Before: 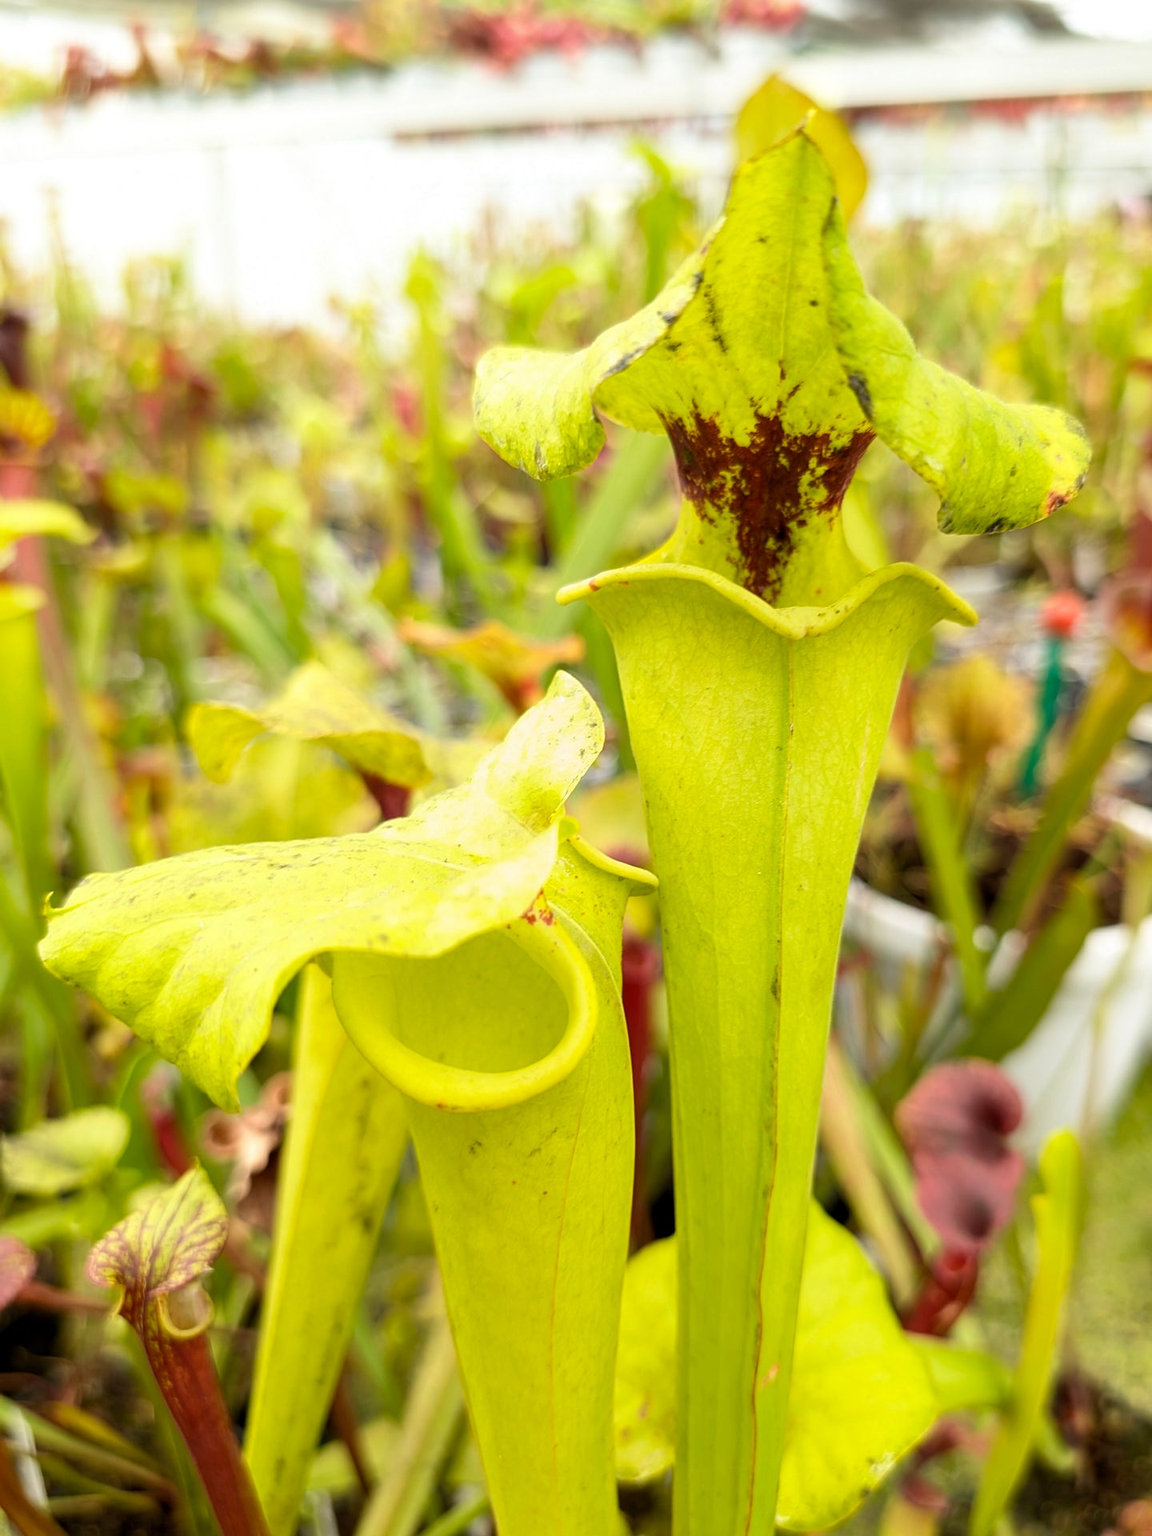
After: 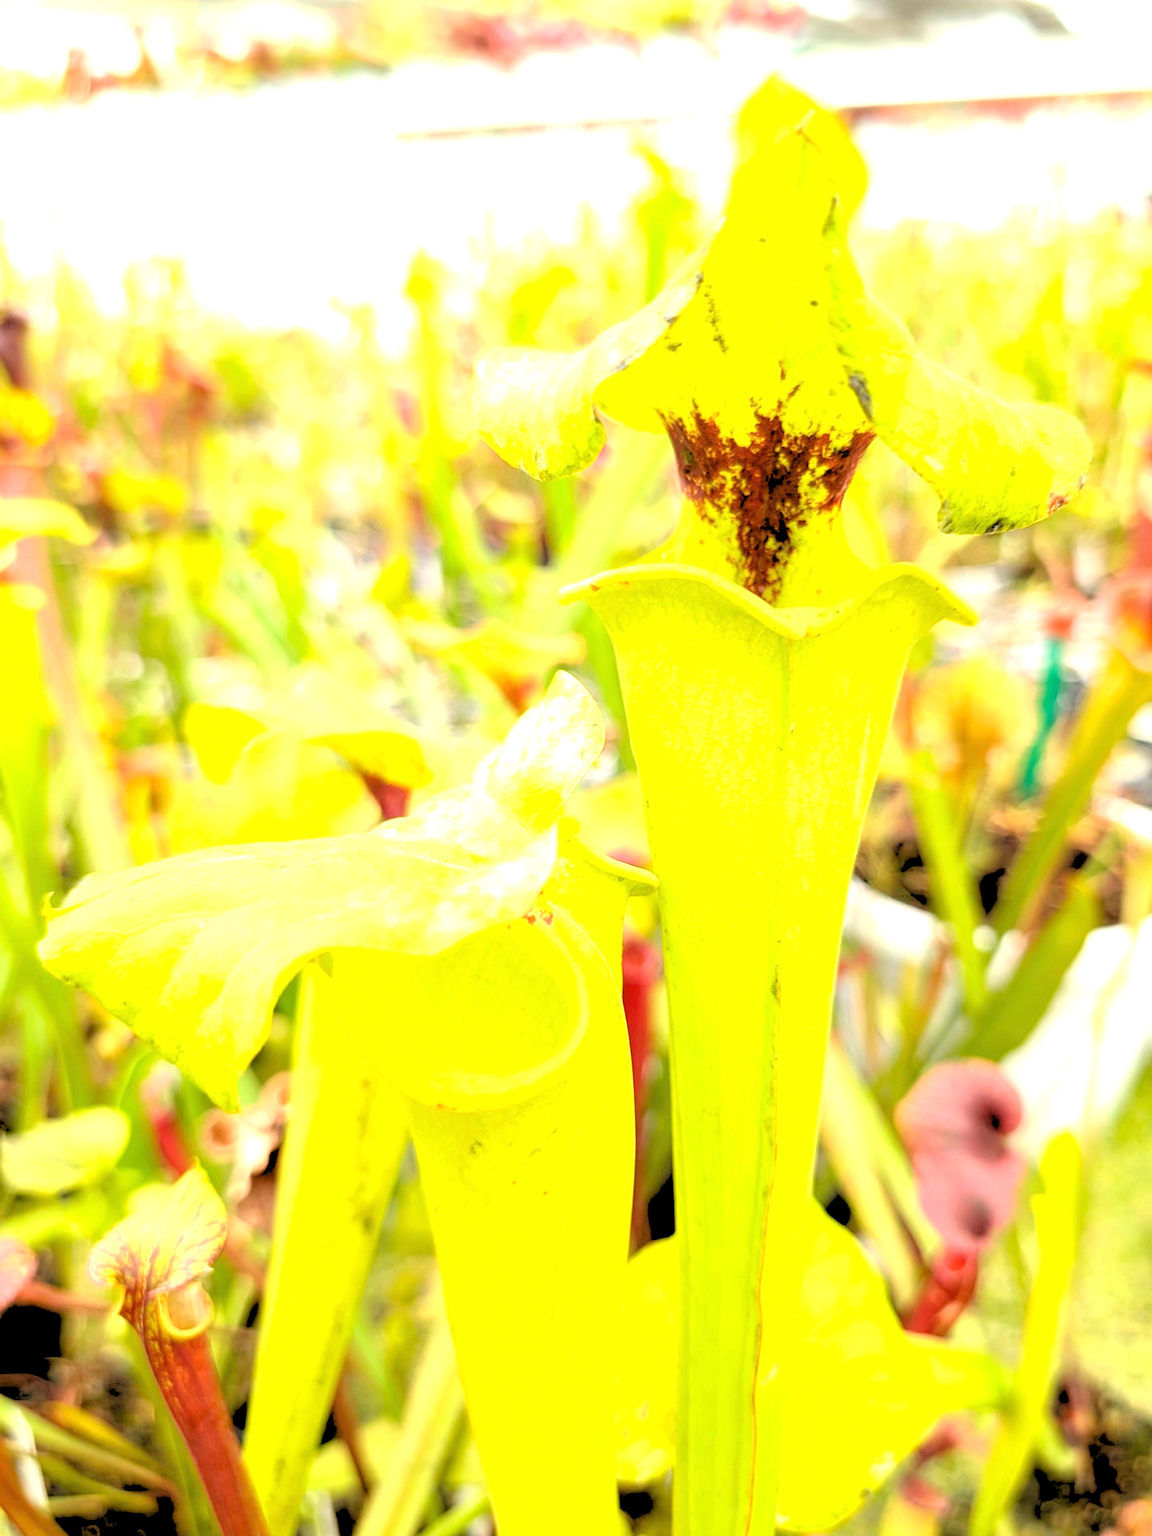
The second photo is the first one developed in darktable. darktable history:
rgb levels: levels [[0.027, 0.429, 0.996], [0, 0.5, 1], [0, 0.5, 1]]
exposure: black level correction 0, exposure 1.1 EV, compensate exposure bias true, compensate highlight preservation false
